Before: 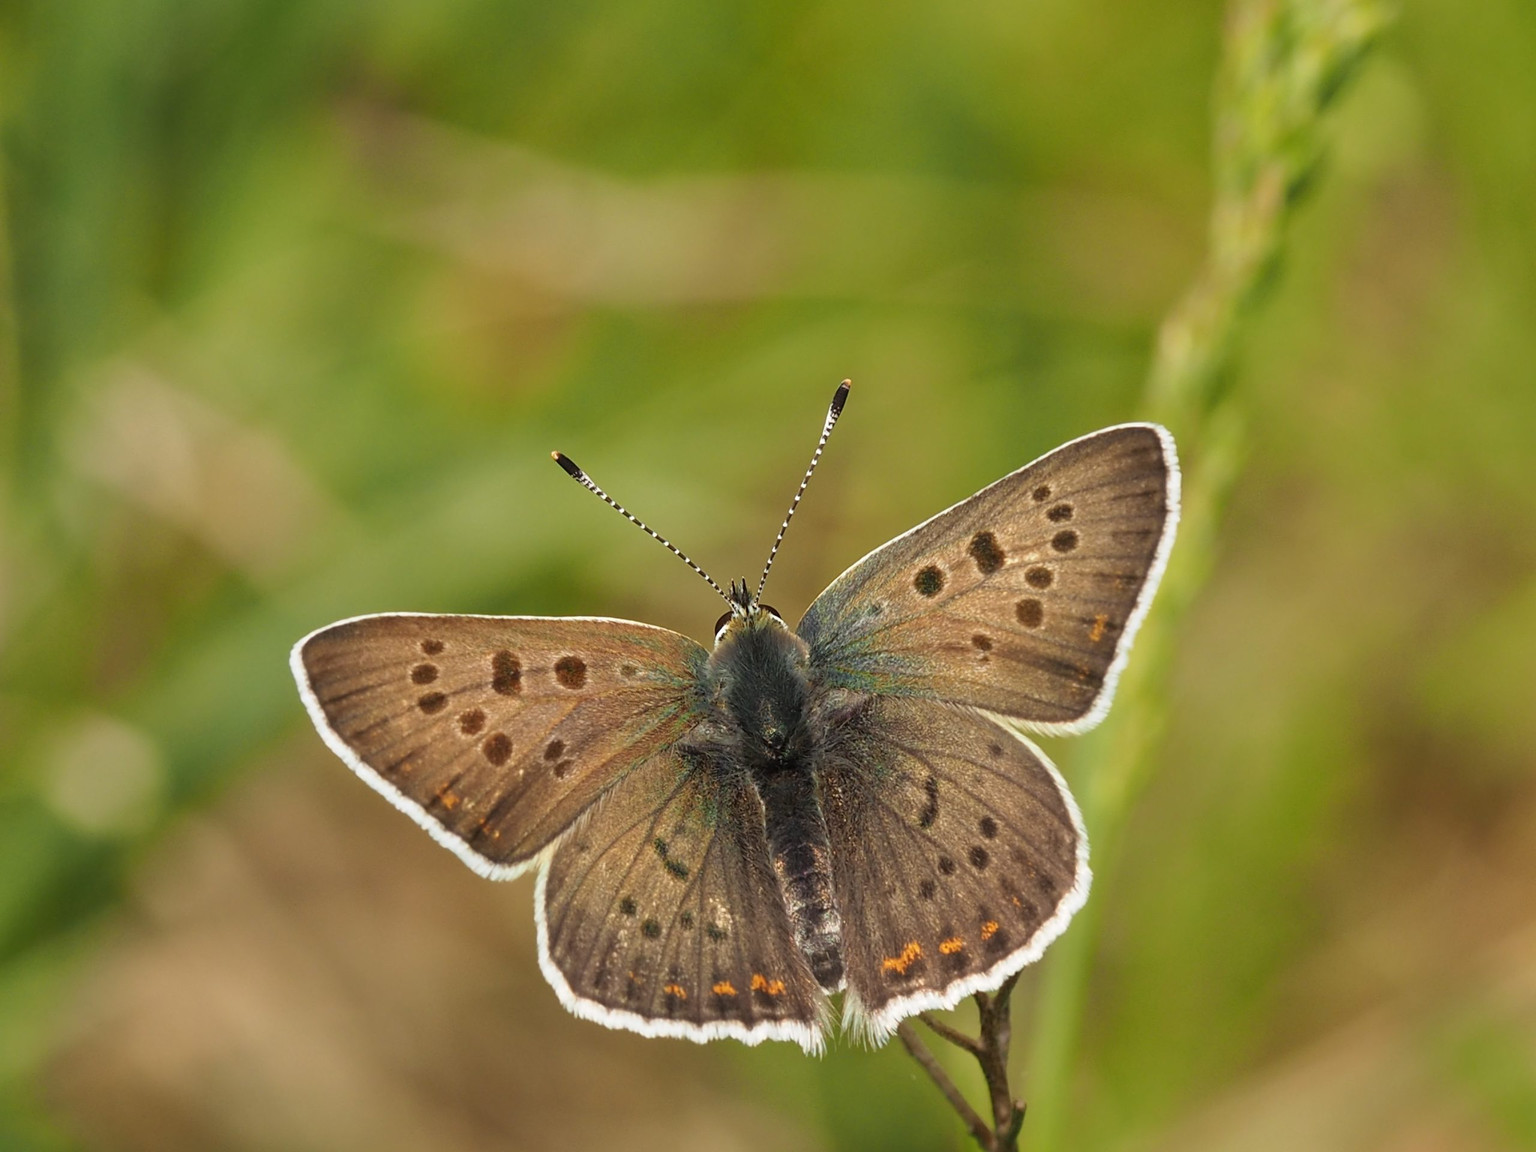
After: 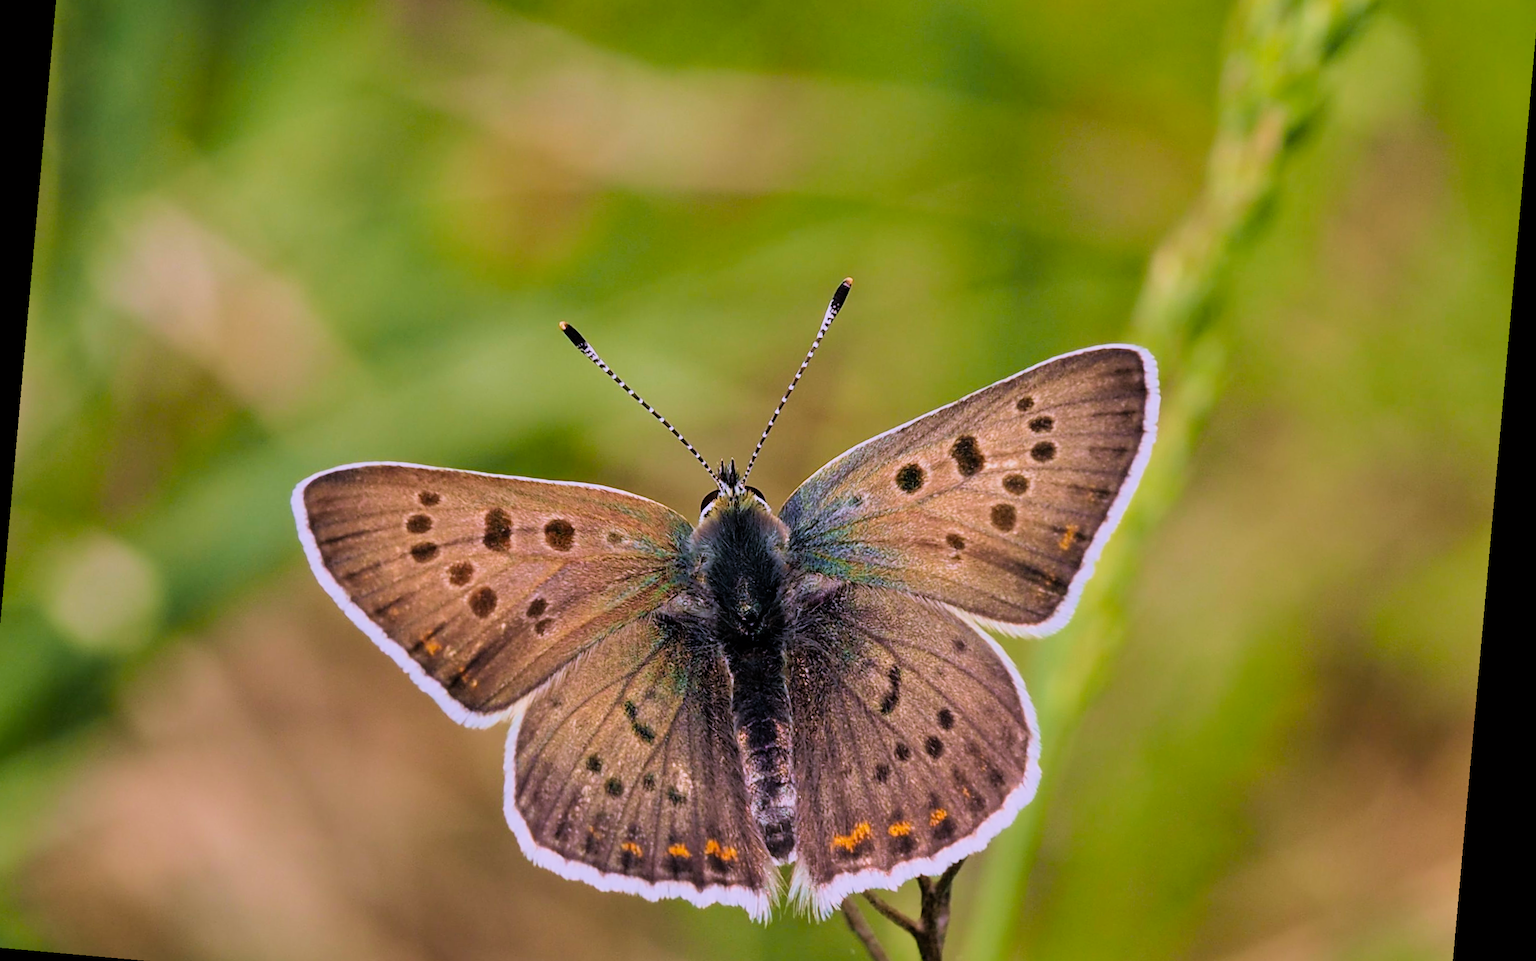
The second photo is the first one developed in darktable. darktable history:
crop and rotate: left 1.814%, top 12.818%, right 0.25%, bottom 9.225%
color calibration: illuminant as shot in camera, x 0.383, y 0.38, temperature 3949.15 K, gamut compression 1.66
velvia: on, module defaults
rotate and perspective: rotation 5.12°, automatic cropping off
filmic rgb: black relative exposure -5 EV, hardness 2.88, contrast 1.3
white balance: red 1.066, blue 1.119
color balance rgb: perceptual saturation grading › global saturation 30%
color correction: highlights a* 7.34, highlights b* 4.37
